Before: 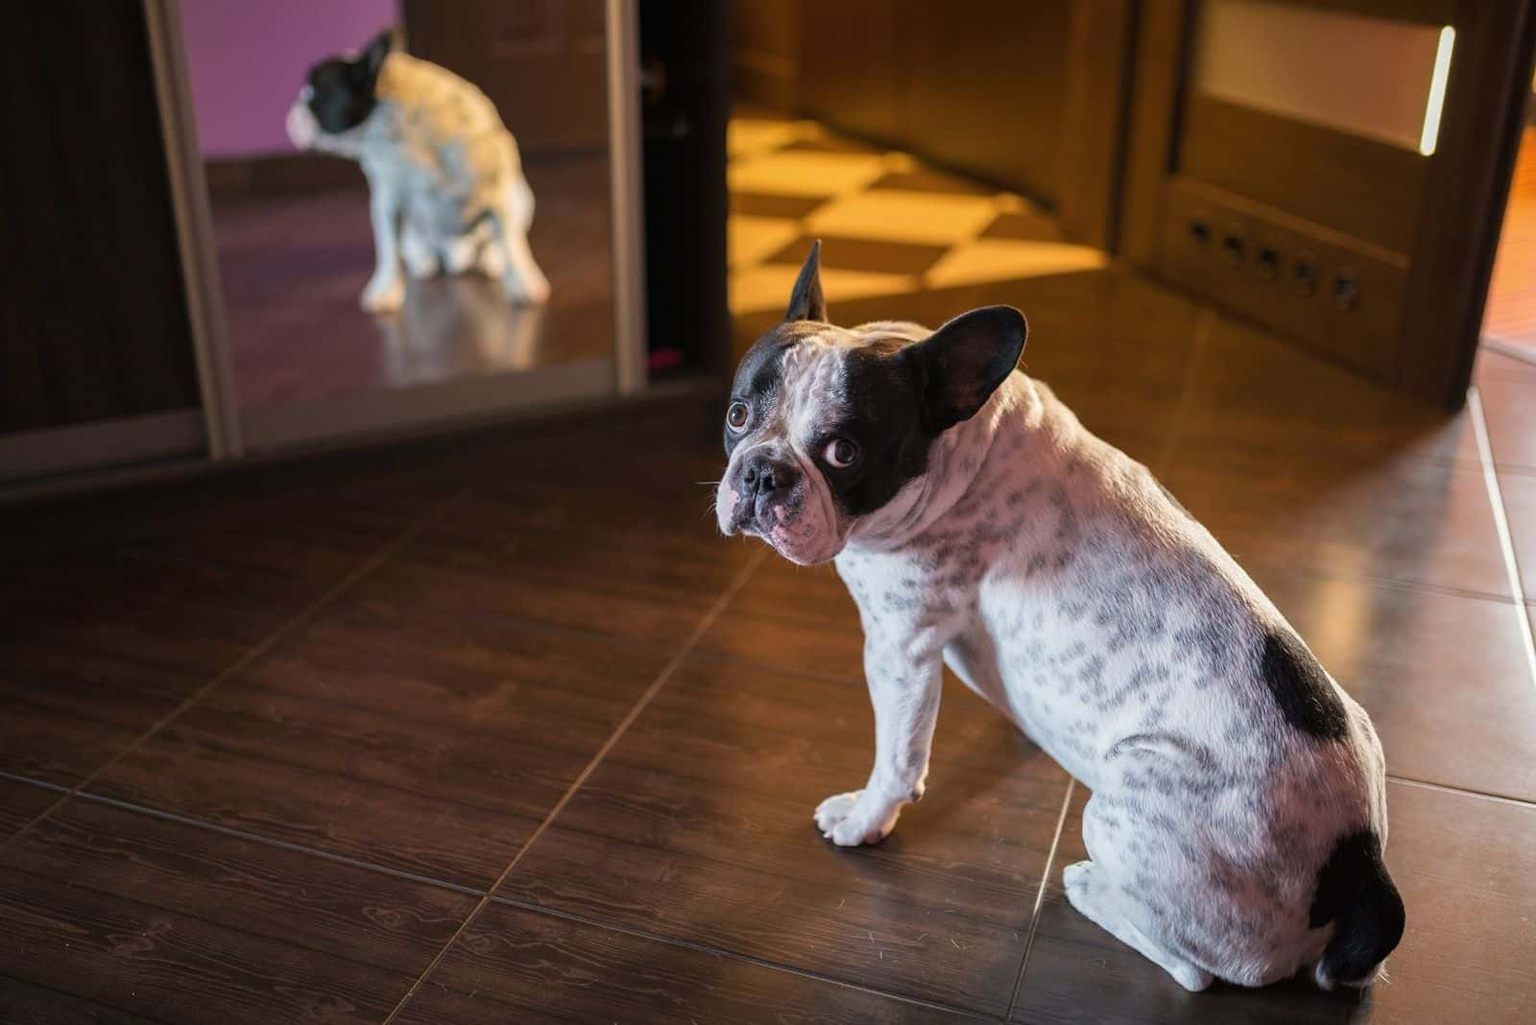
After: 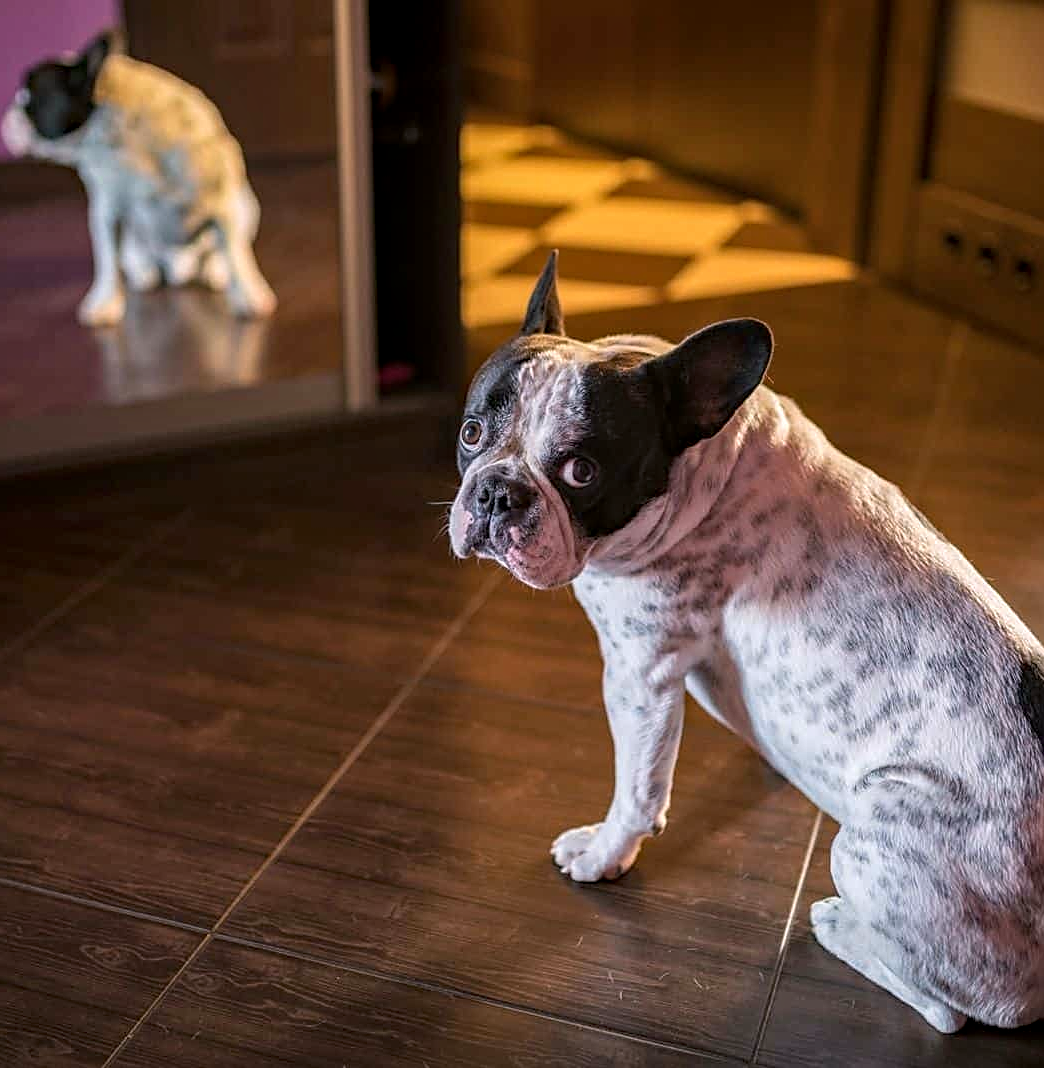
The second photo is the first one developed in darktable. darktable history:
haze removal: compatibility mode true, adaptive false
sharpen: on, module defaults
color correction: highlights a* 2.98, highlights b* -1.29, shadows a* -0.073, shadows b* 1.83, saturation 0.977
crop and rotate: left 18.57%, right 16.166%
local contrast: on, module defaults
